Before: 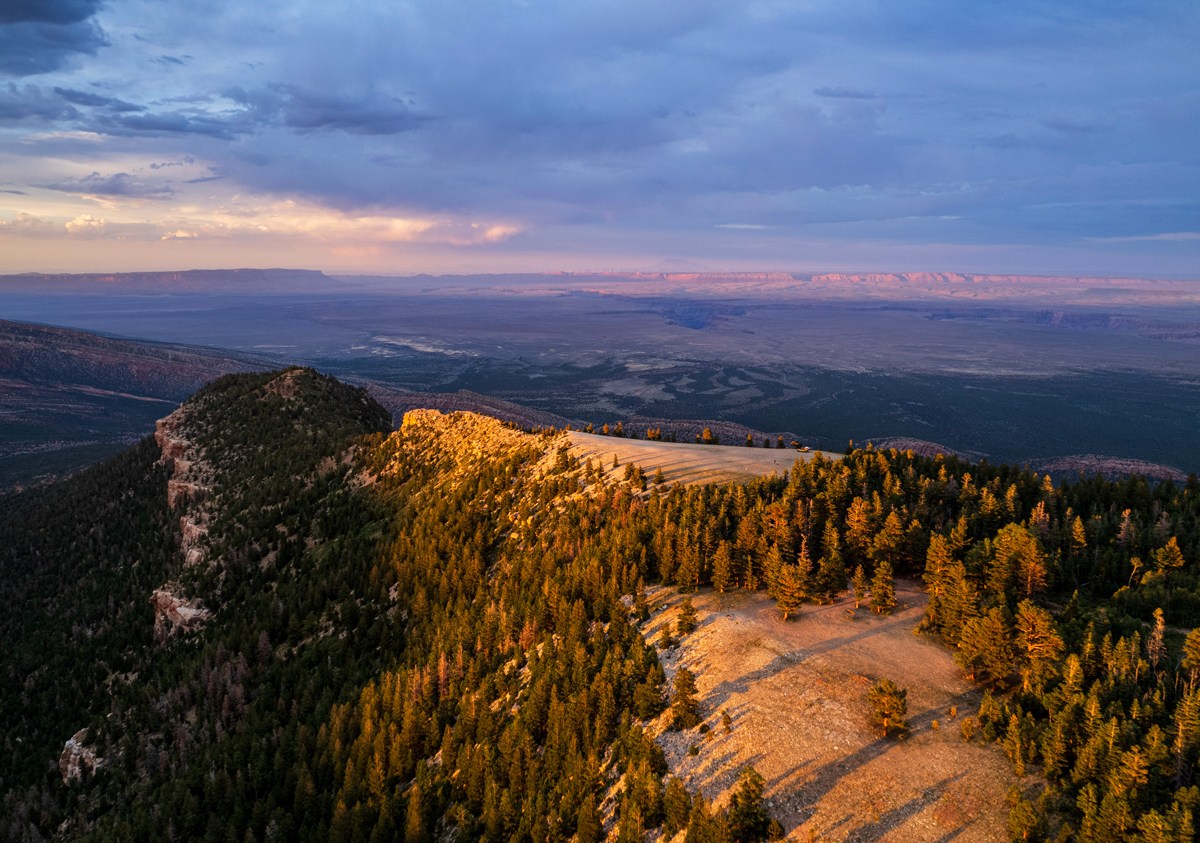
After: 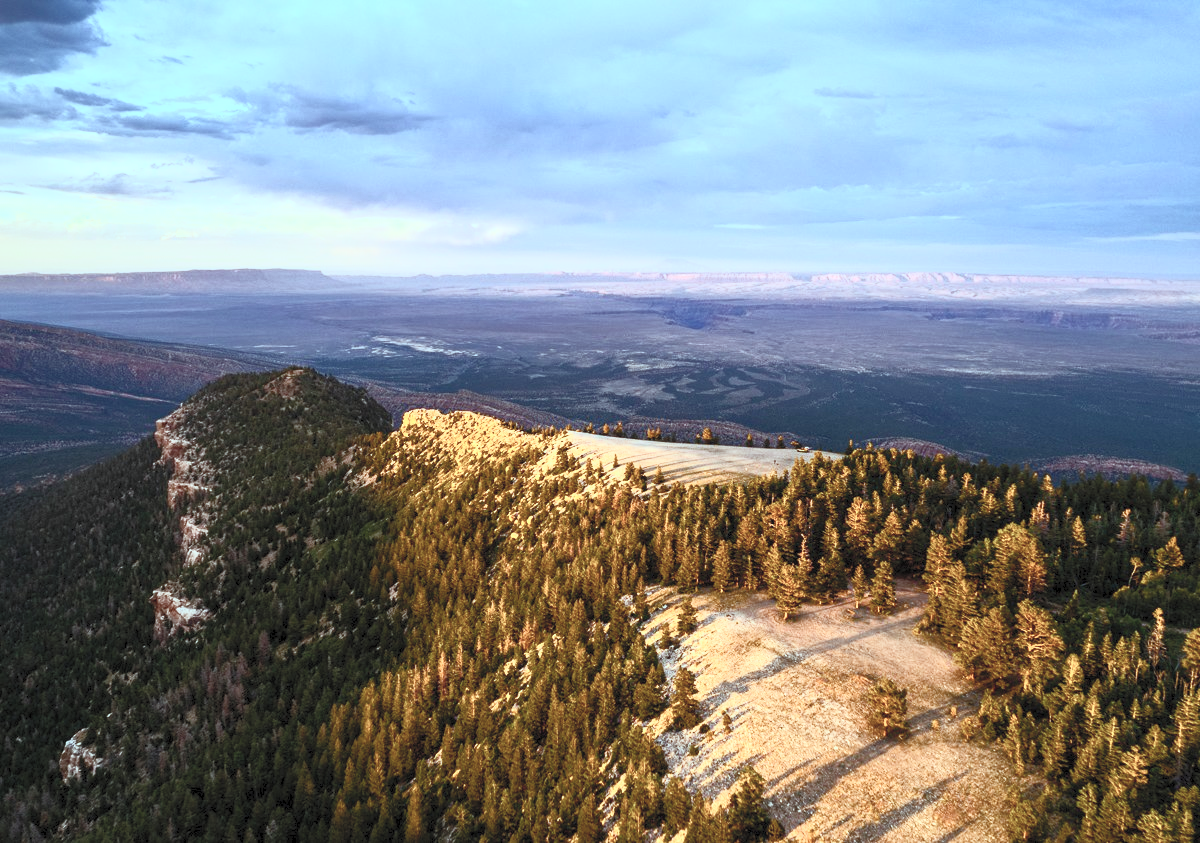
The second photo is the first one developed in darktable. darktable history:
levels: levels [0, 0.445, 1]
tone equalizer: edges refinement/feathering 500, mask exposure compensation -1.57 EV, preserve details no
contrast brightness saturation: contrast 0.551, brightness 0.571, saturation -0.341
color balance rgb: highlights gain › luminance -32.891%, highlights gain › chroma 5.678%, highlights gain › hue 215.76°, perceptual saturation grading › global saturation 20.007%, perceptual saturation grading › highlights -19.903%, perceptual saturation grading › shadows 29.32%, perceptual brilliance grading › highlights 16.263%, perceptual brilliance grading › shadows -13.437%
